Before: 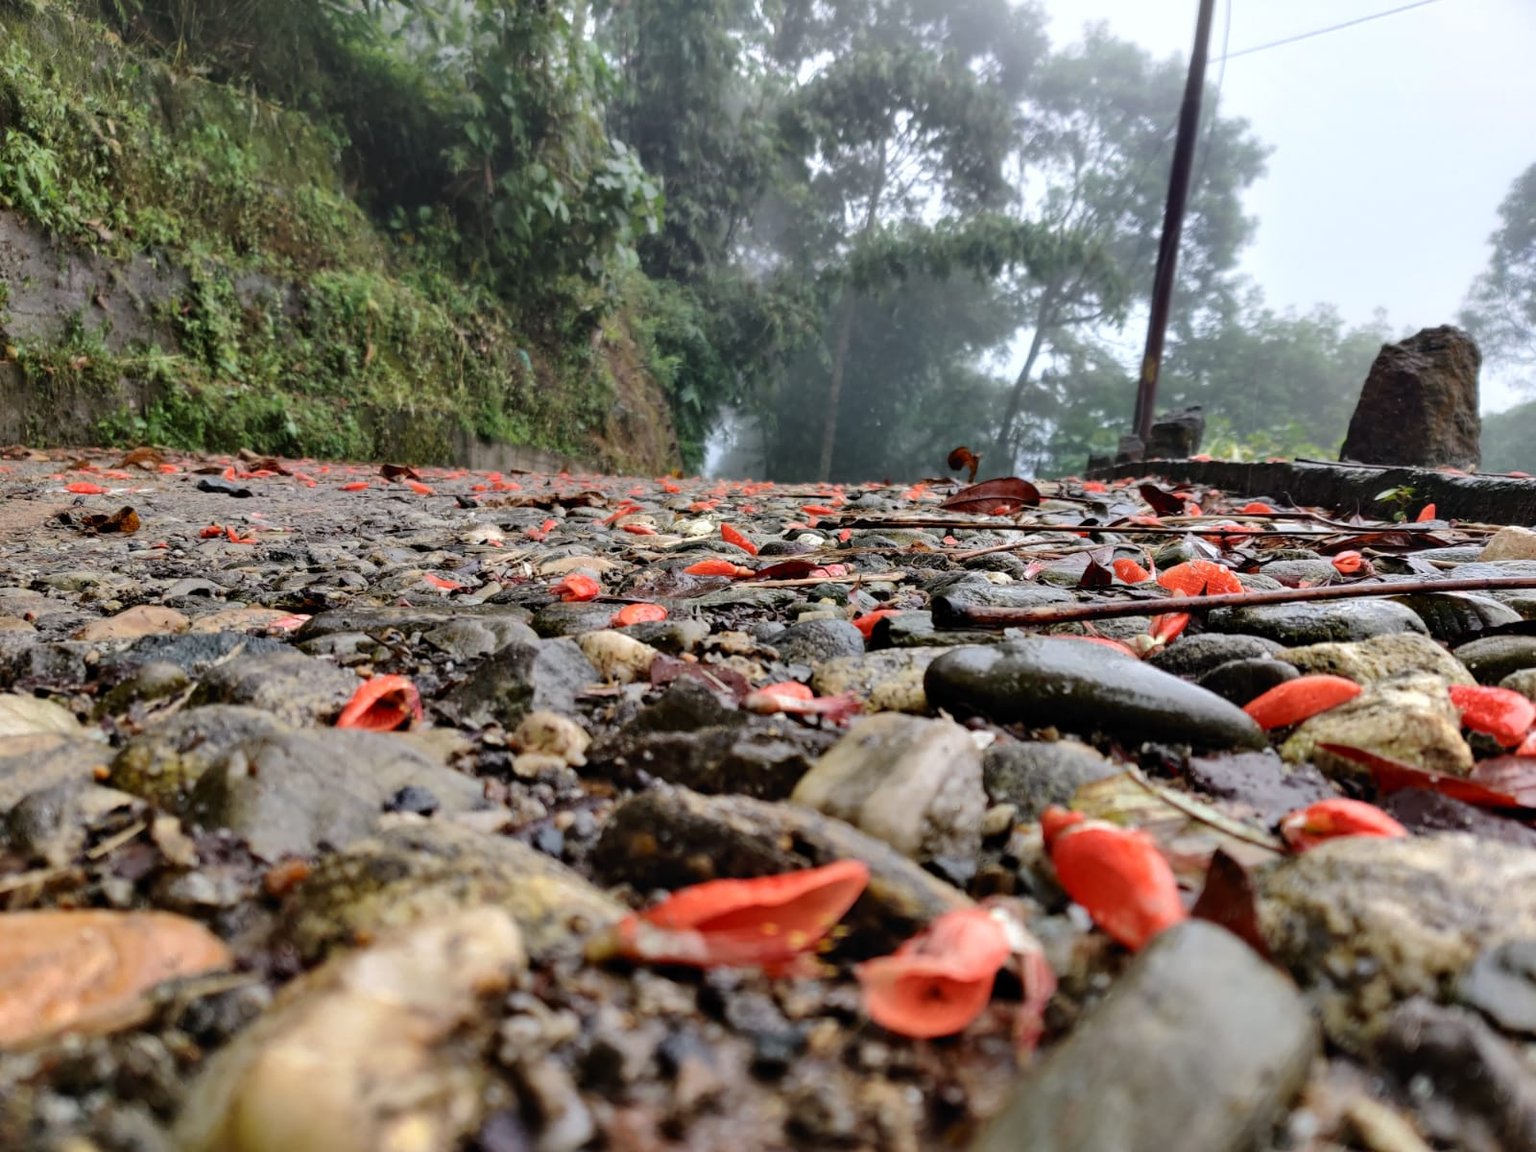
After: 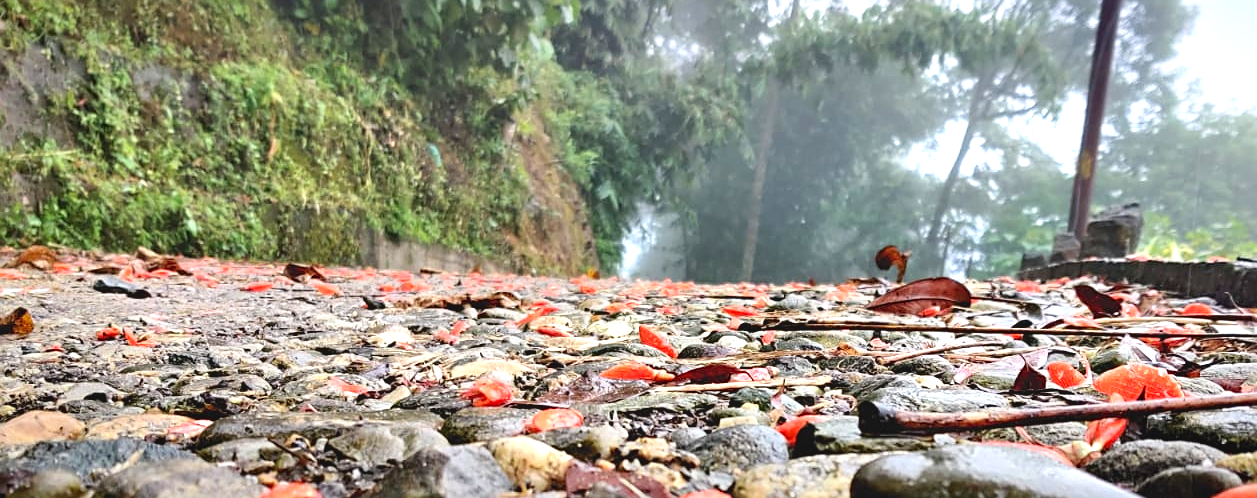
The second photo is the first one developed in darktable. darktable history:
vignetting: fall-off start 80.87%, fall-off radius 61.59%, brightness -0.384, saturation 0.007, center (0, 0.007), automatic ratio true, width/height ratio 1.418
contrast brightness saturation: contrast -0.1, brightness 0.05, saturation 0.08
exposure: black level correction 0, exposure 1.1 EV, compensate exposure bias true, compensate highlight preservation false
crop: left 7.036%, top 18.398%, right 14.379%, bottom 40.043%
sharpen: on, module defaults
